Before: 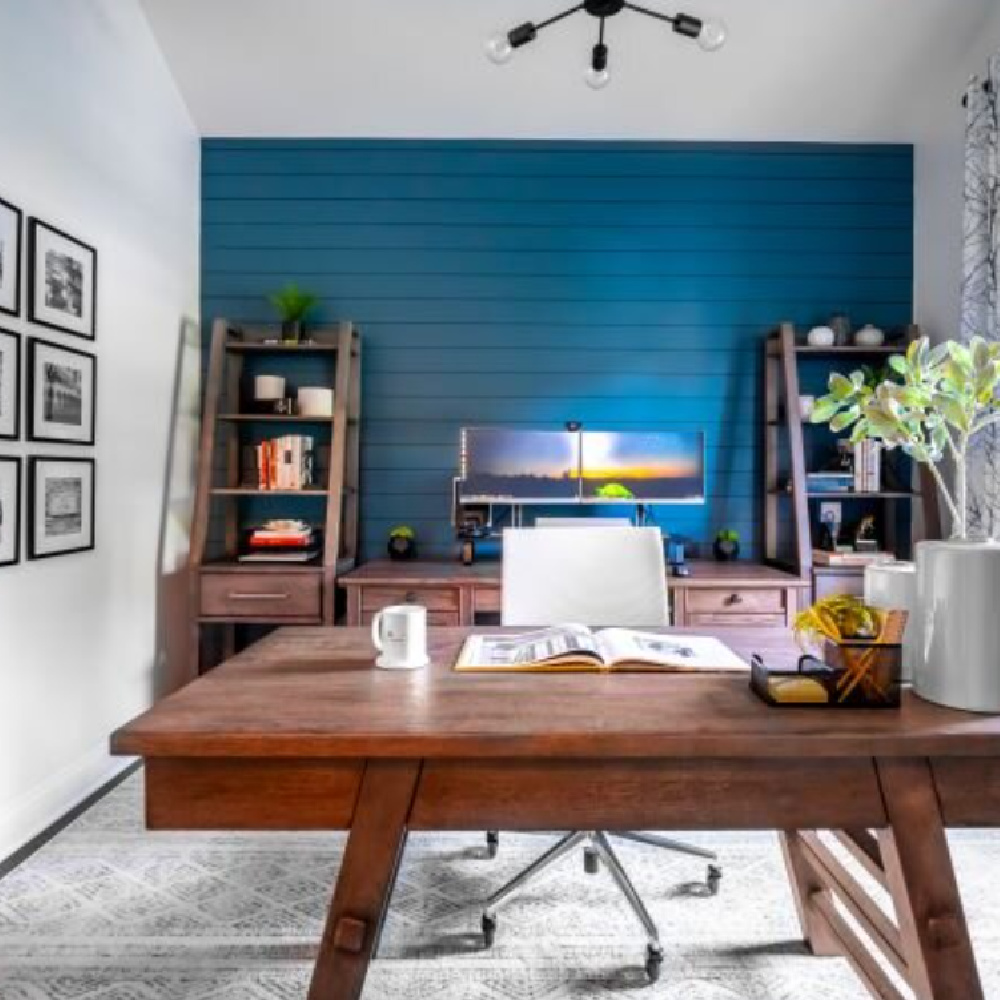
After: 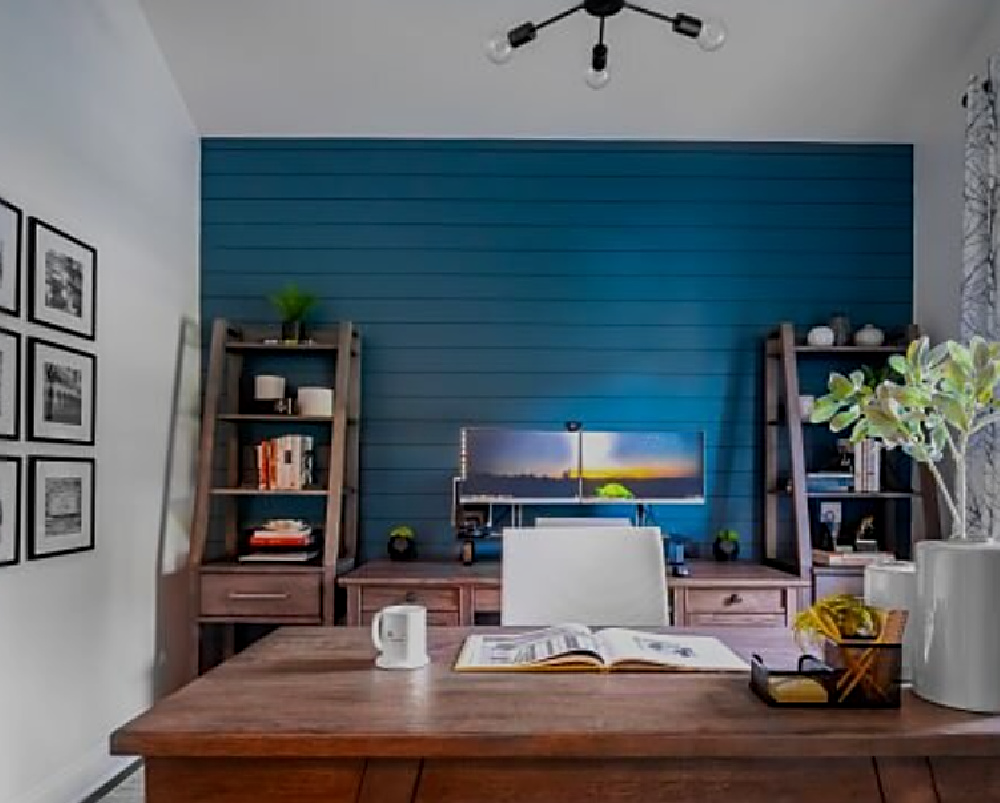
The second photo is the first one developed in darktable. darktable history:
exposure: black level correction 0, exposure -0.766 EV, compensate highlight preservation false
crop: bottom 19.644%
sharpen: radius 2.676, amount 0.669
